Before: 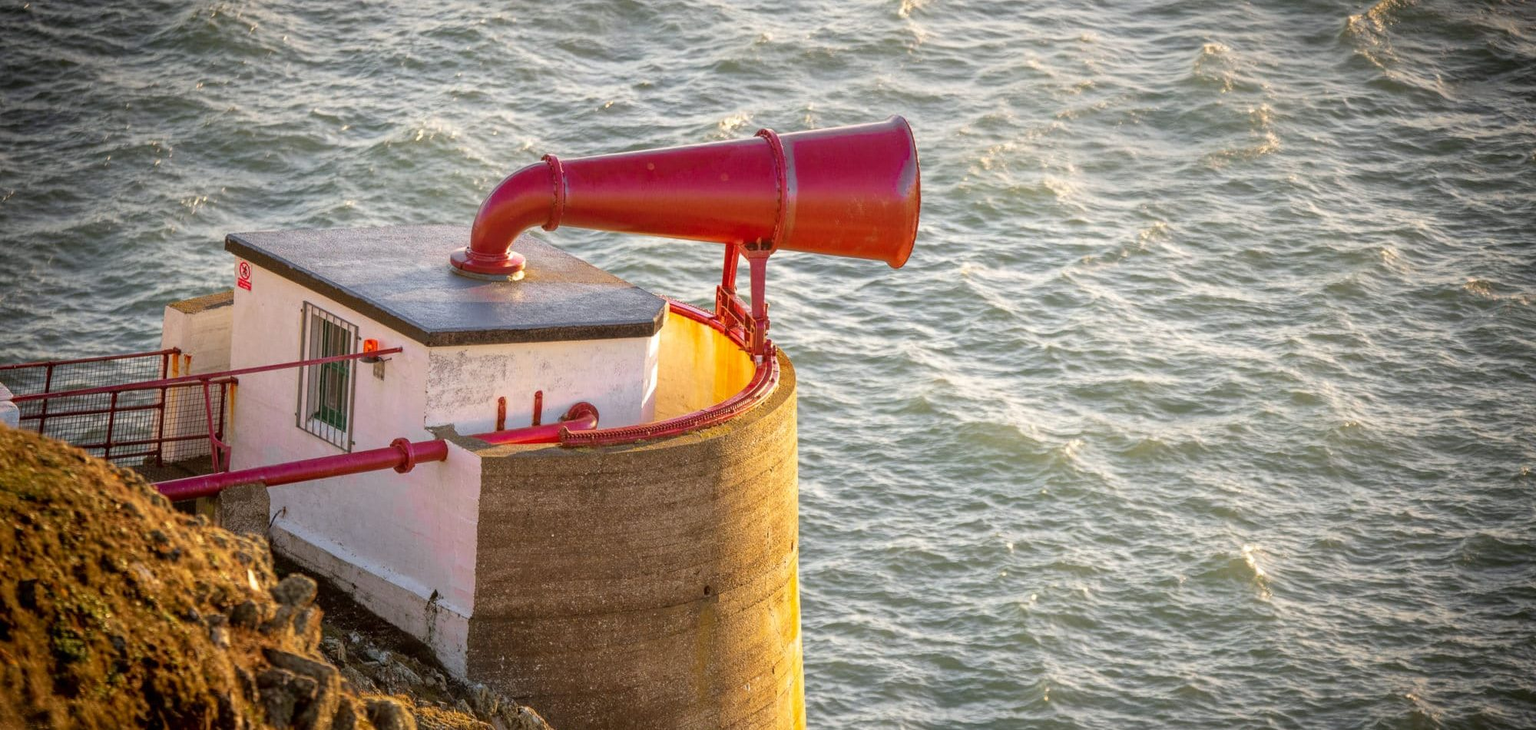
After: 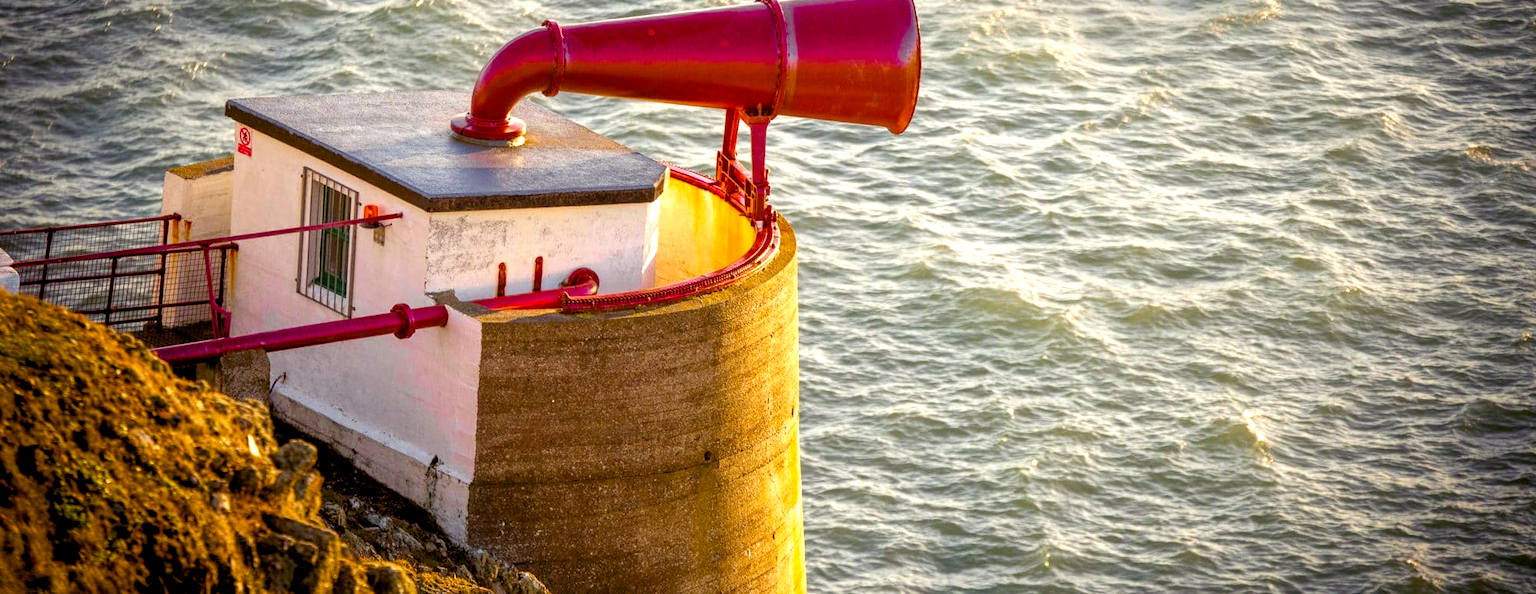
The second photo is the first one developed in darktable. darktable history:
crop and rotate: top 18.507%
color balance rgb: shadows lift › luminance -21.66%, shadows lift › chroma 6.57%, shadows lift › hue 270°, power › chroma 0.68%, power › hue 60°, highlights gain › luminance 6.08%, highlights gain › chroma 1.33%, highlights gain › hue 90°, global offset › luminance -0.87%, perceptual saturation grading › global saturation 26.86%, perceptual saturation grading › highlights -28.39%, perceptual saturation grading › mid-tones 15.22%, perceptual saturation grading › shadows 33.98%, perceptual brilliance grading › highlights 10%, perceptual brilliance grading › mid-tones 5%
